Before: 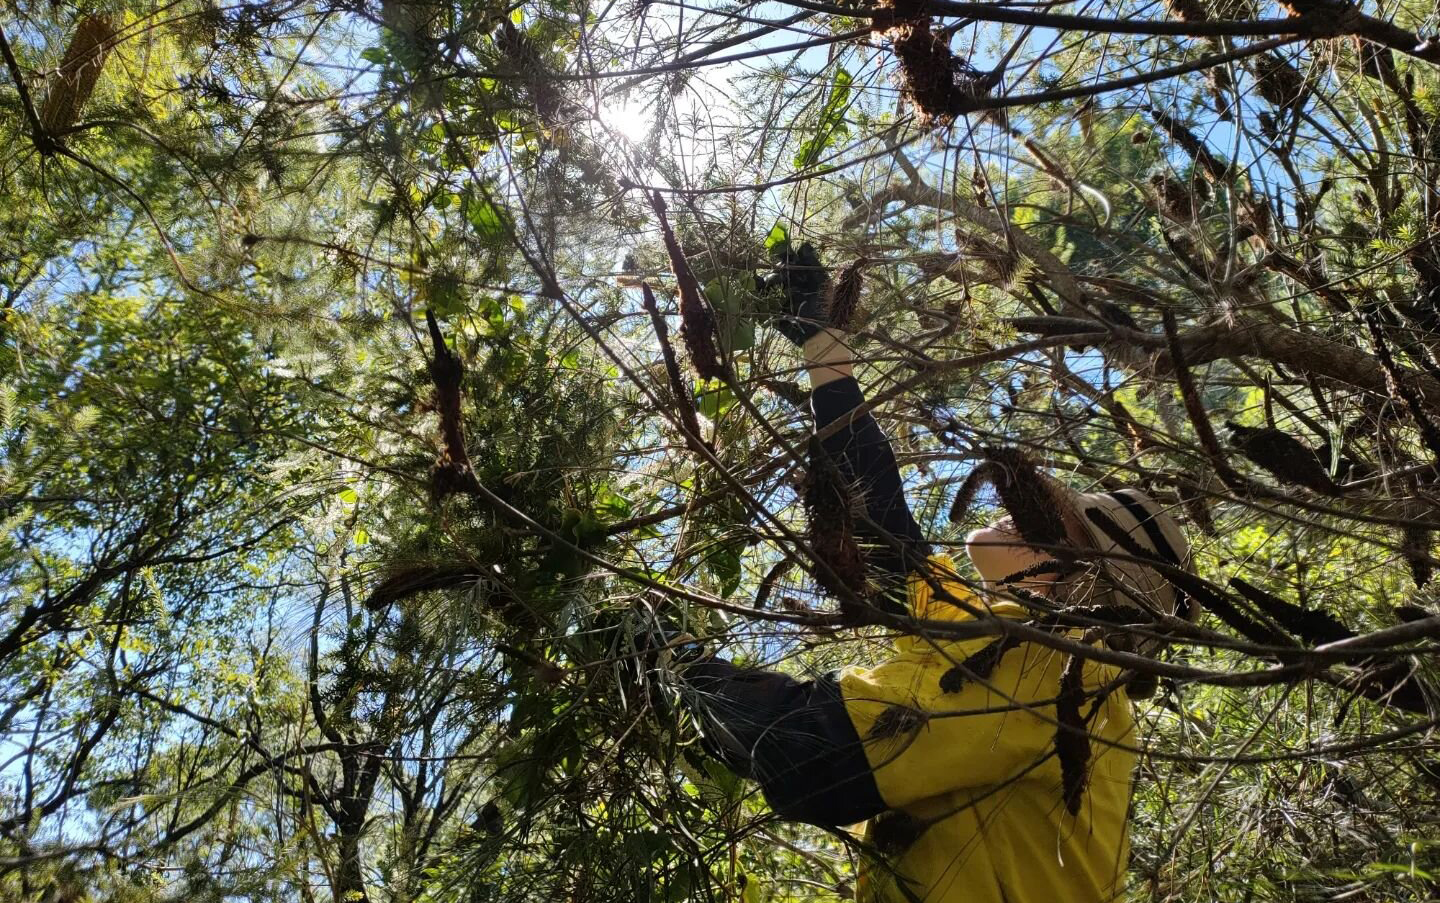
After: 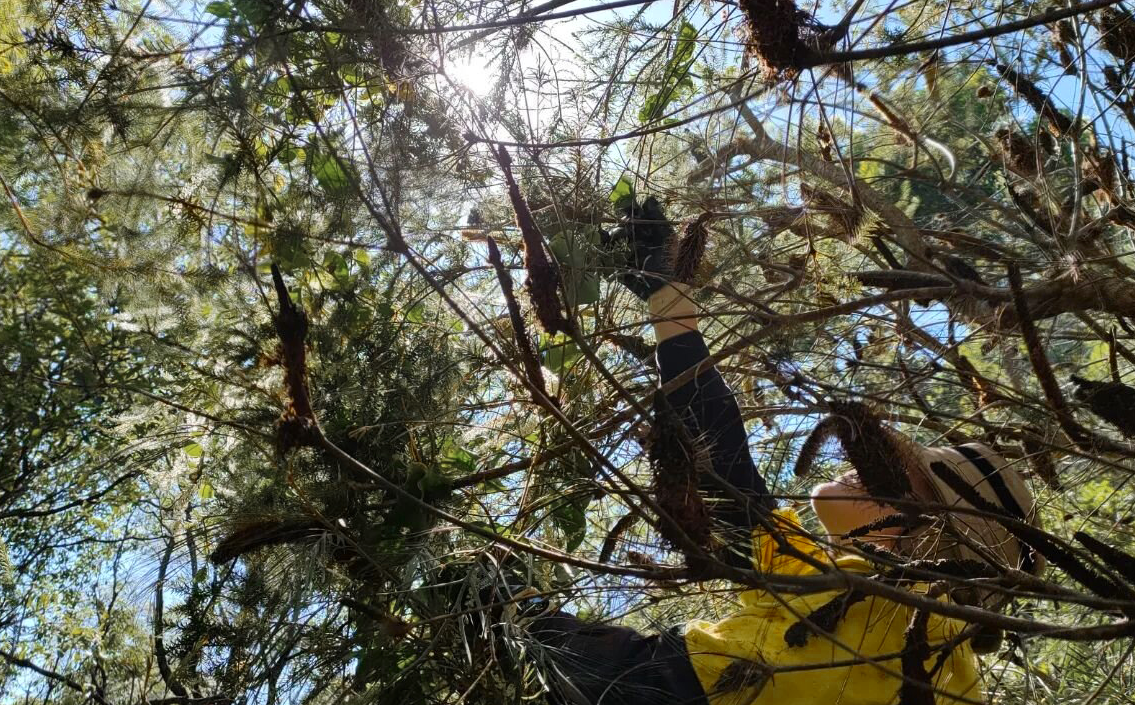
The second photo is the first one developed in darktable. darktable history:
crop and rotate: left 10.77%, top 5.1%, right 10.41%, bottom 16.76%
color zones: curves: ch0 [(0.11, 0.396) (0.195, 0.36) (0.25, 0.5) (0.303, 0.412) (0.357, 0.544) (0.75, 0.5) (0.967, 0.328)]; ch1 [(0, 0.468) (0.112, 0.512) (0.202, 0.6) (0.25, 0.5) (0.307, 0.352) (0.357, 0.544) (0.75, 0.5) (0.963, 0.524)]
